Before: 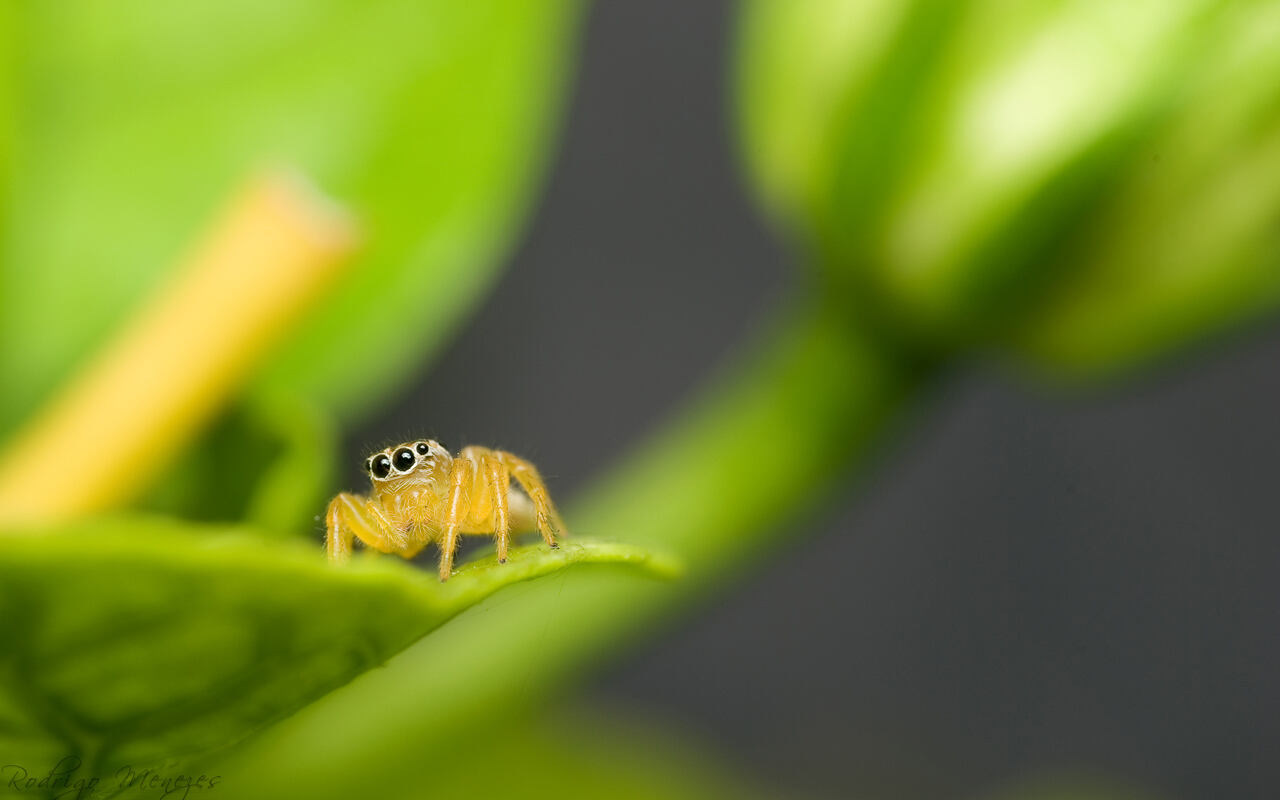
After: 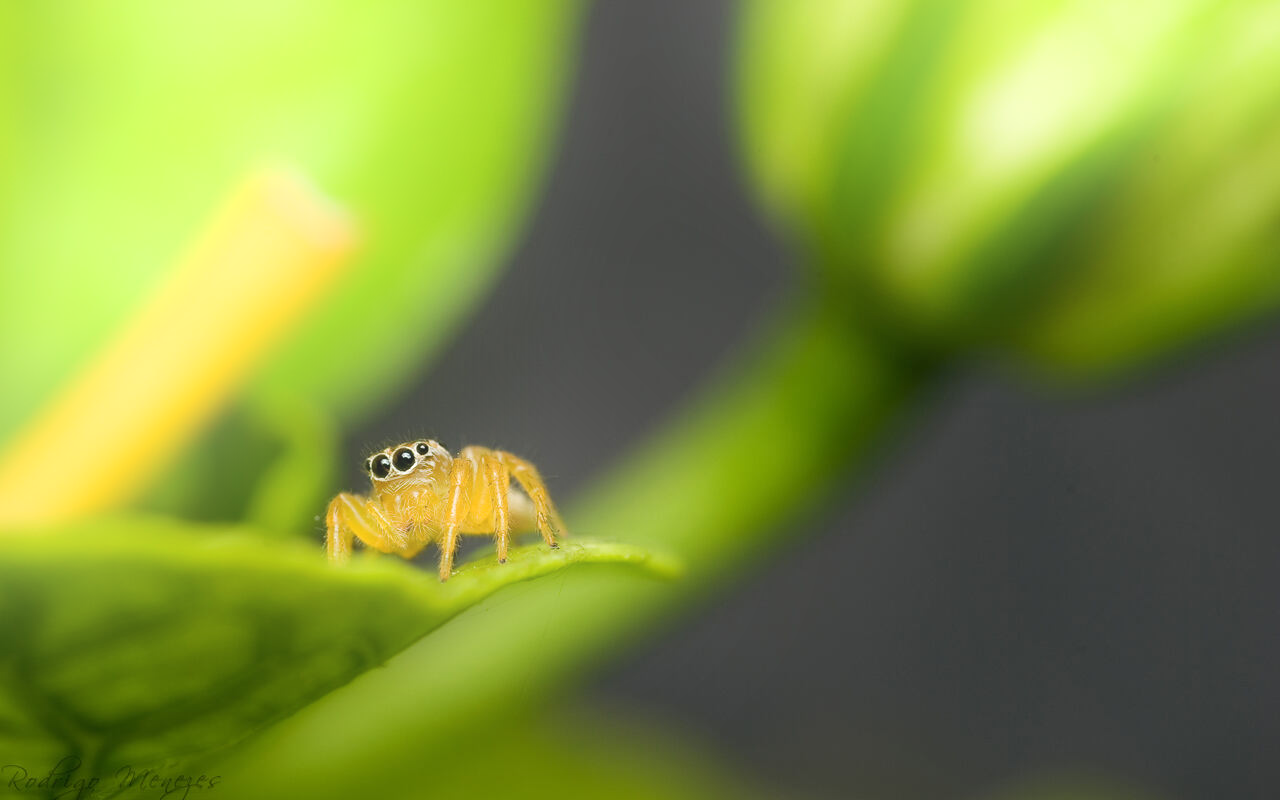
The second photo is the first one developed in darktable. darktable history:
bloom: on, module defaults
tone equalizer: on, module defaults
